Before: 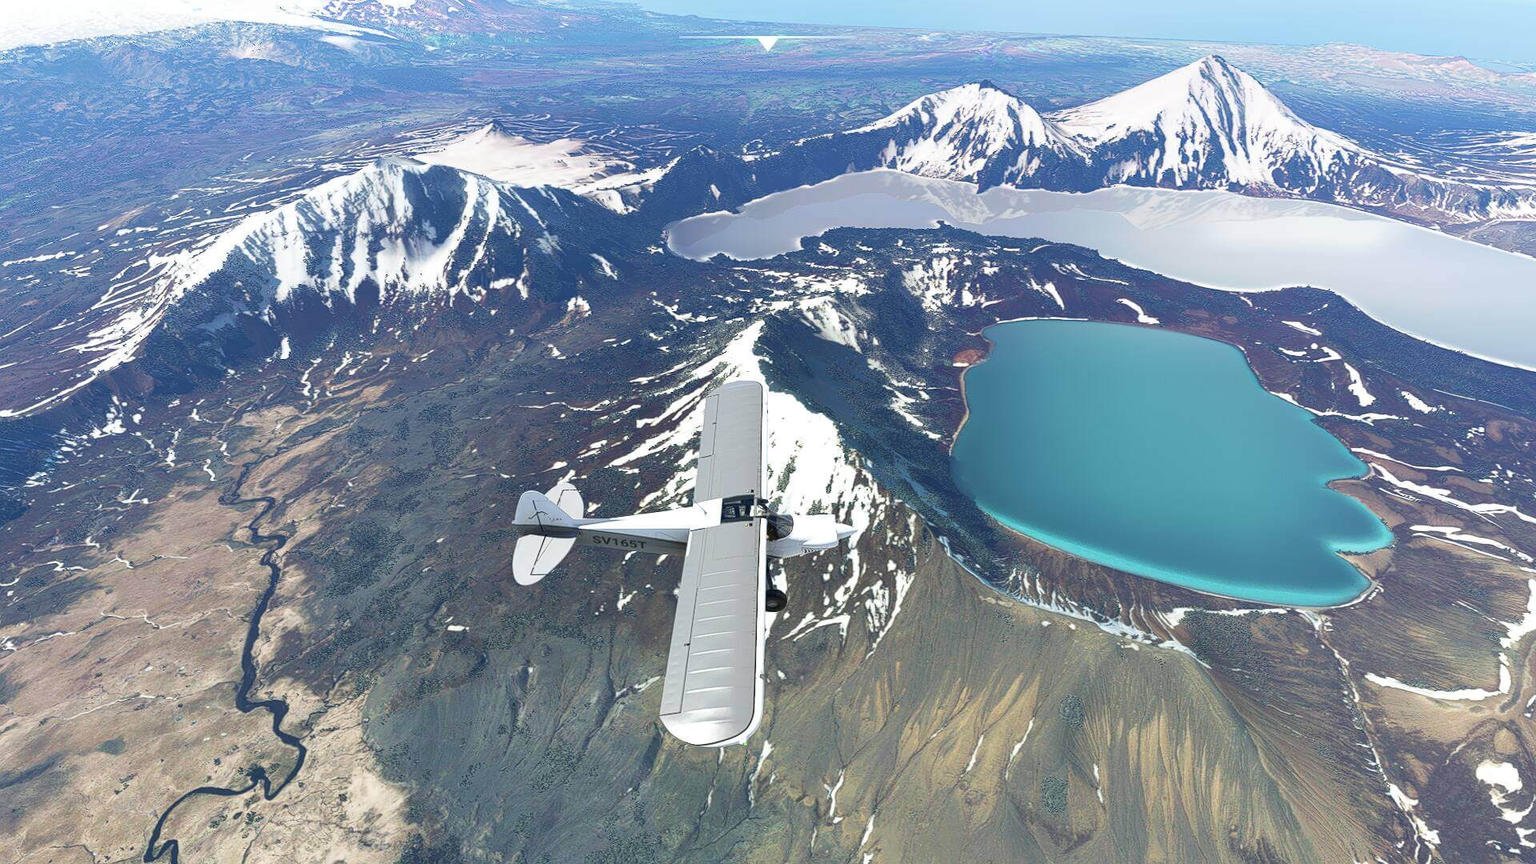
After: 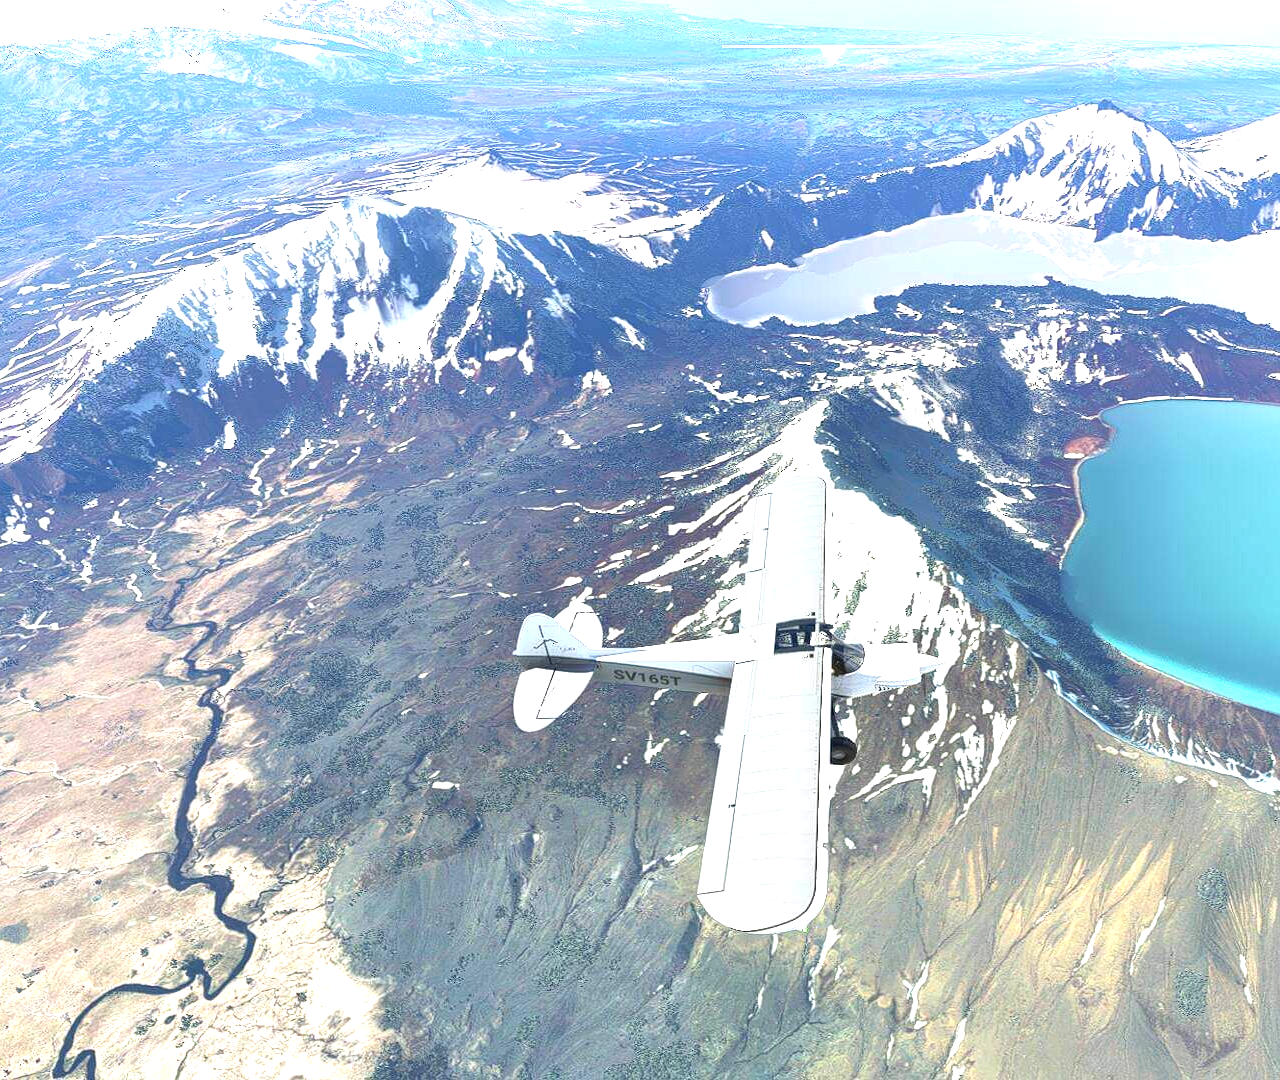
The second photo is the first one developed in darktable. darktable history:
crop and rotate: left 6.617%, right 26.717%
exposure: exposure 1.15 EV, compensate highlight preservation false
